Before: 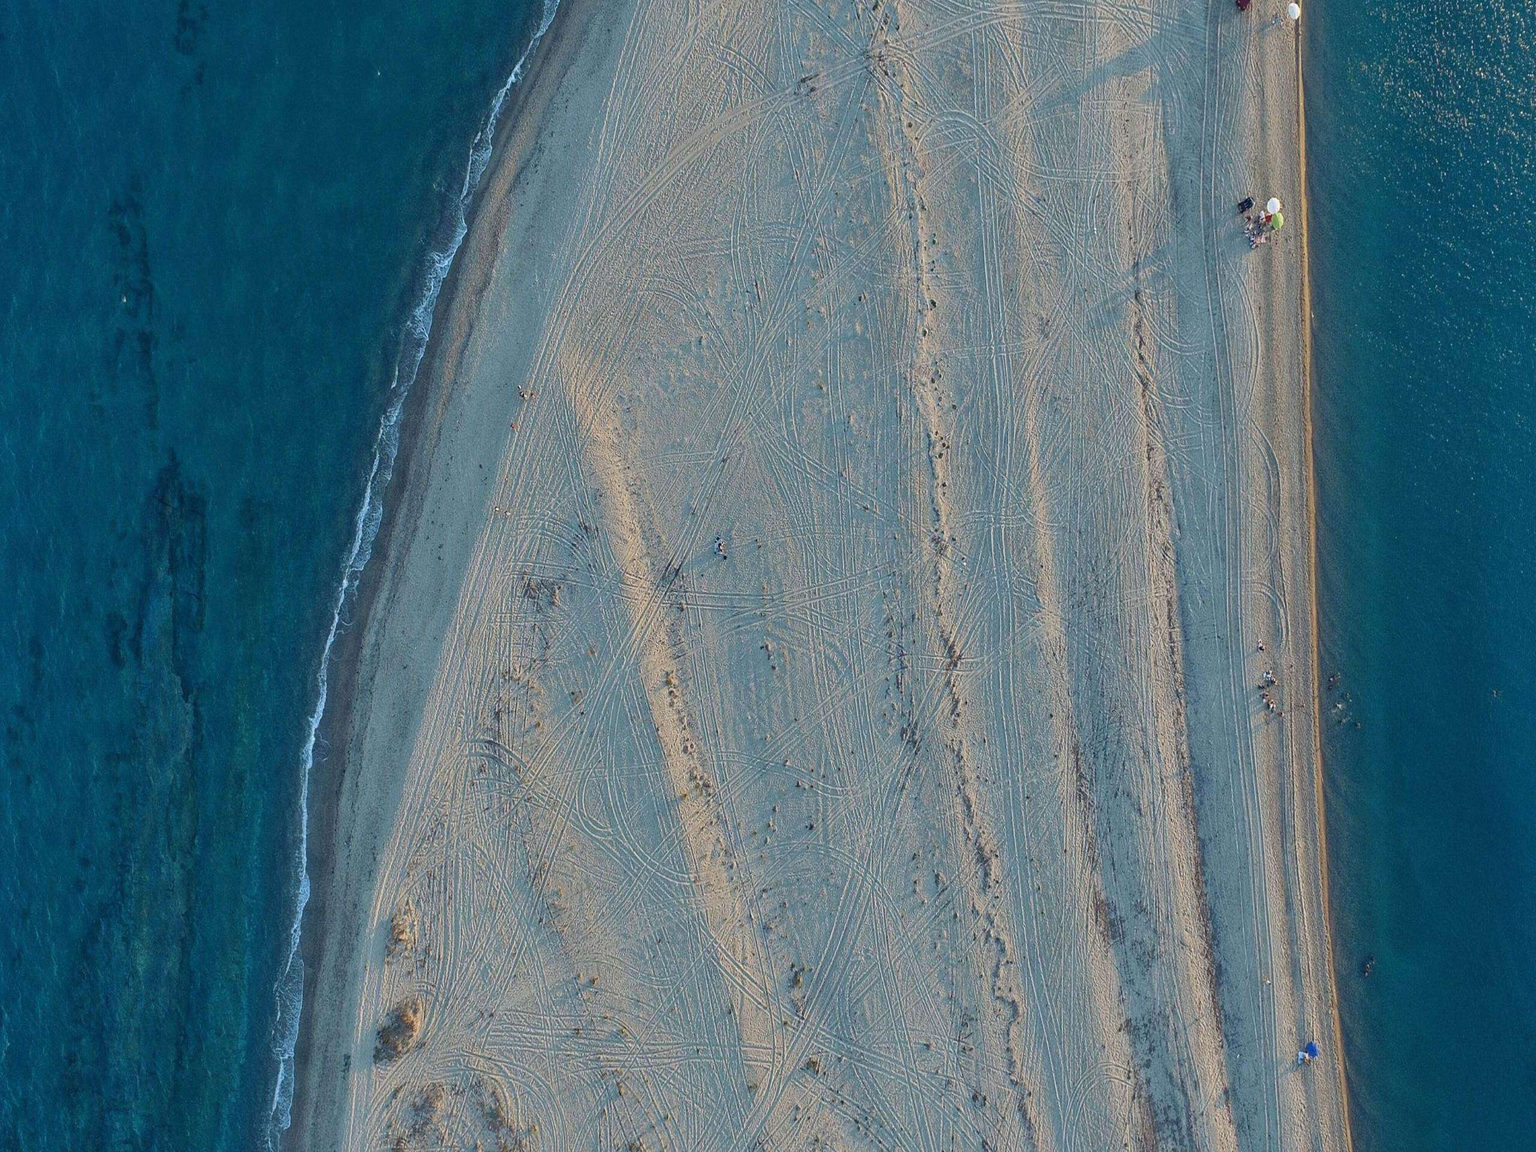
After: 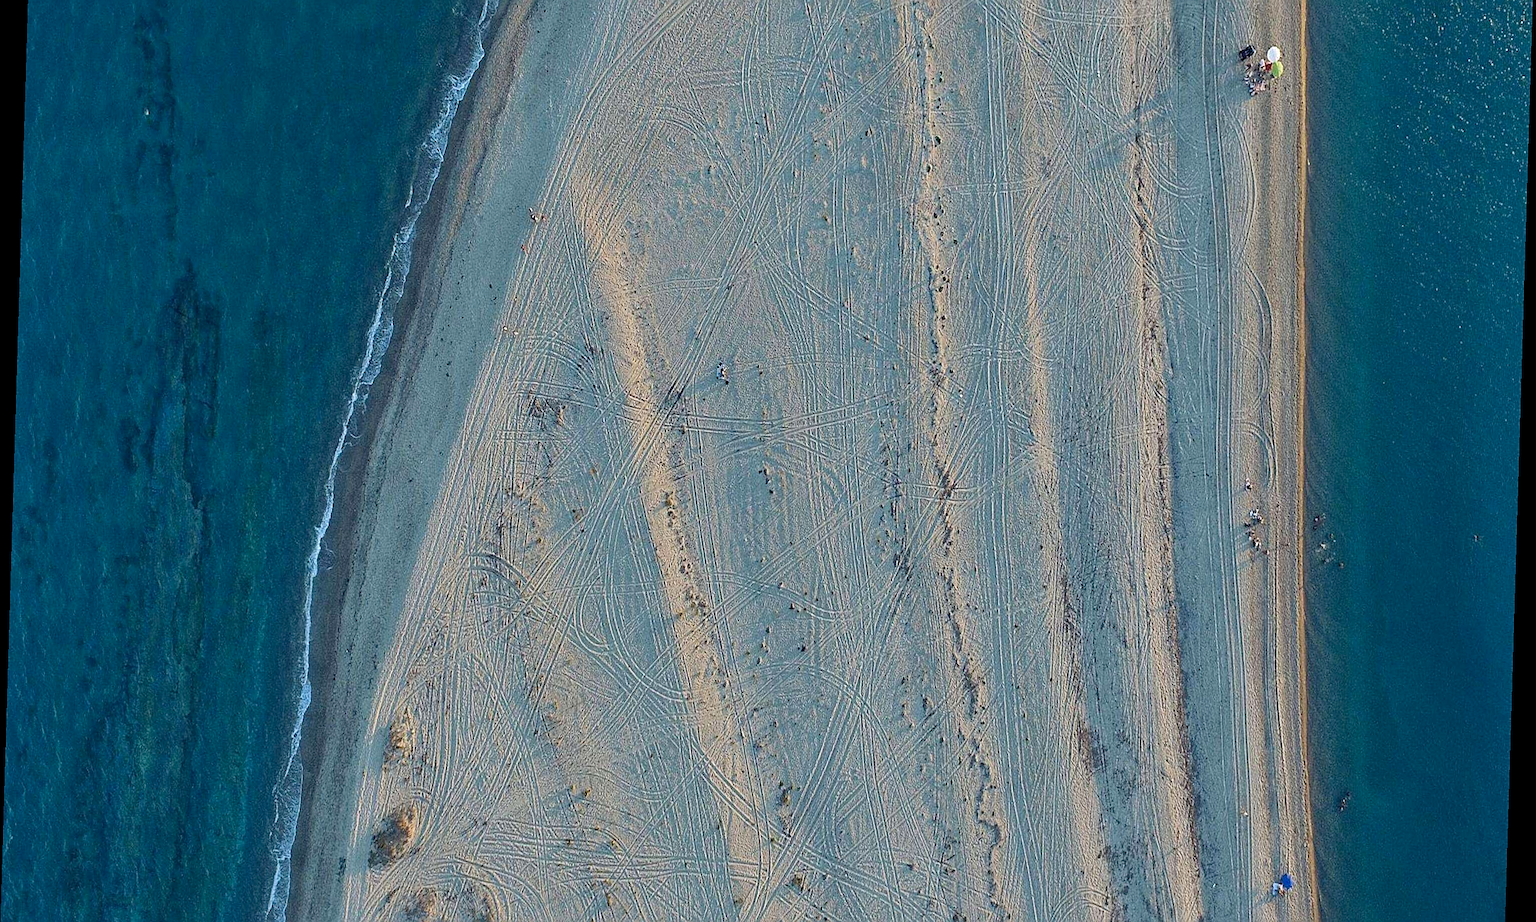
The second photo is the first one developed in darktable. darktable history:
crop and rotate: top 15.774%, bottom 5.506%
base curve: curves: ch0 [(0, 0) (0.472, 0.508) (1, 1)]
haze removal: compatibility mode true, adaptive false
sharpen: on, module defaults
rotate and perspective: rotation 1.72°, automatic cropping off
